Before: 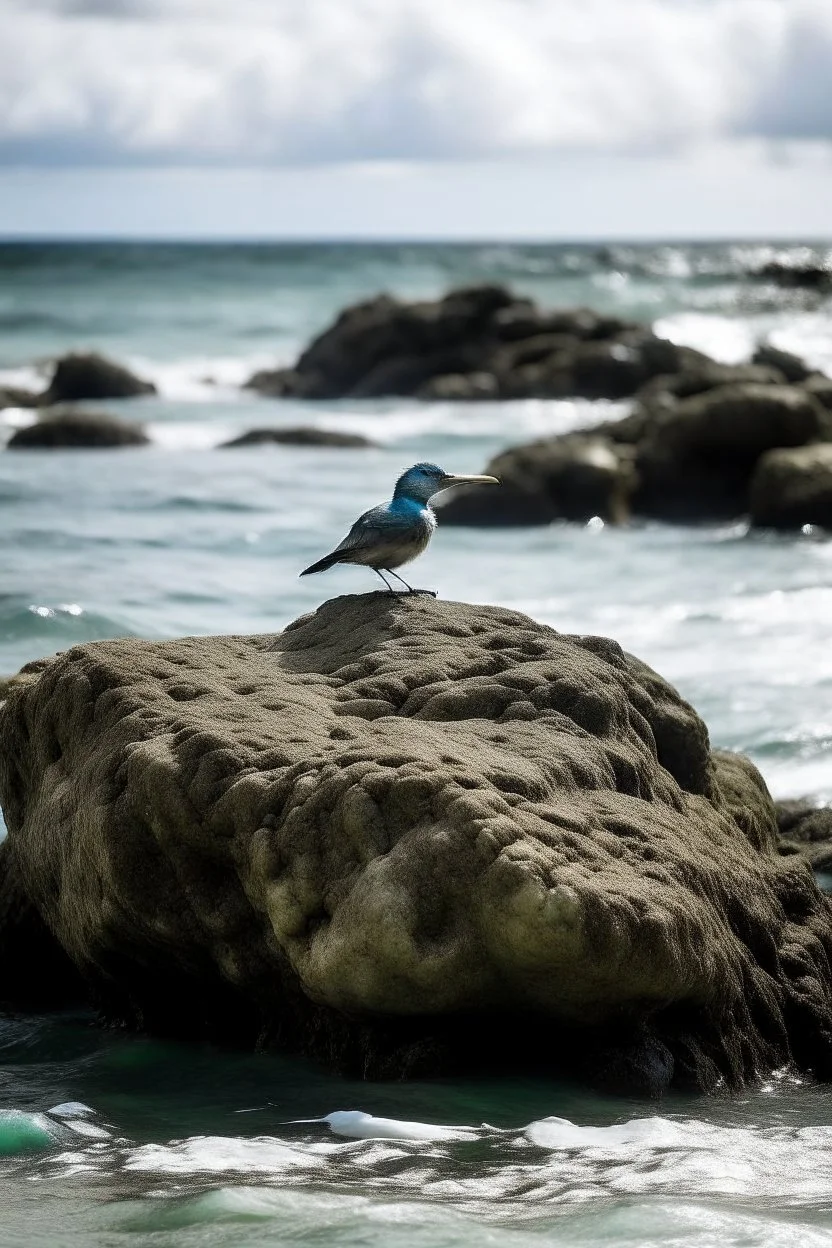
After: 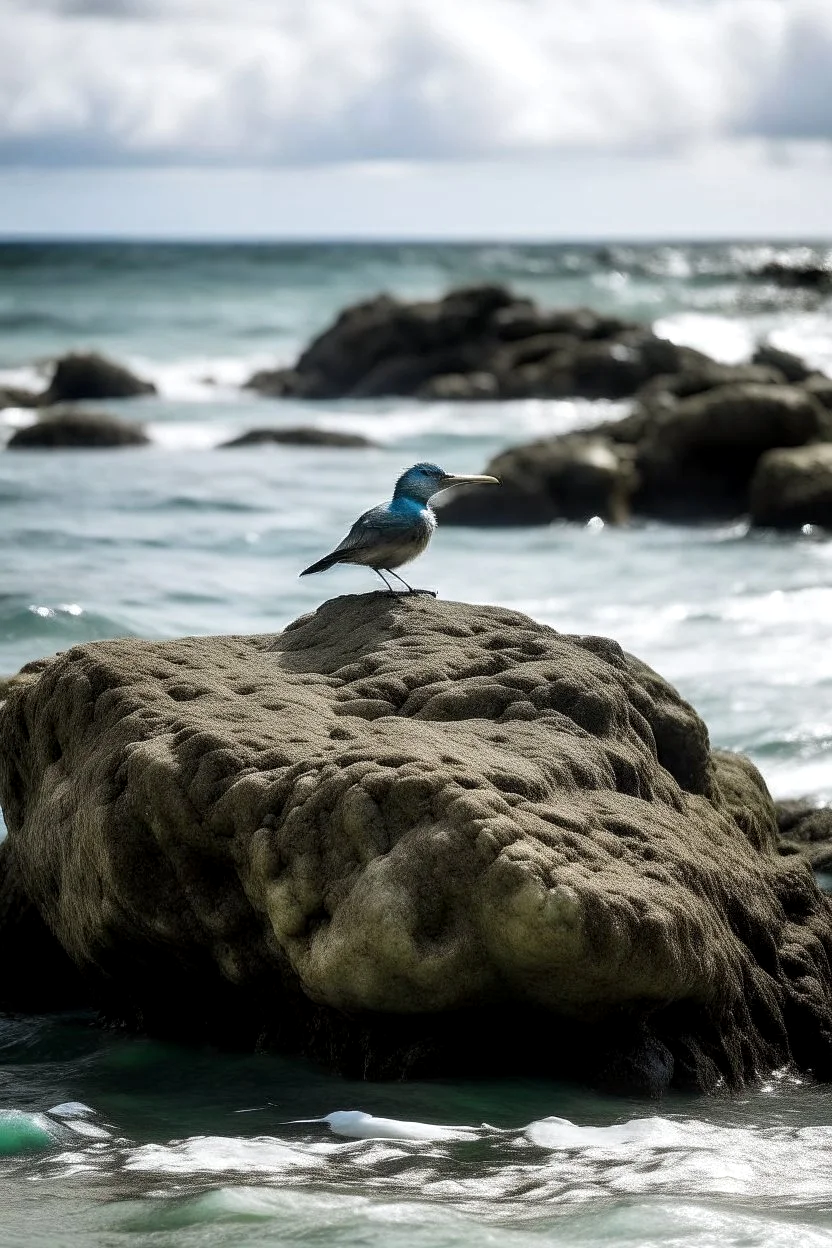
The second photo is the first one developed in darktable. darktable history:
local contrast: highlights 105%, shadows 99%, detail 120%, midtone range 0.2
